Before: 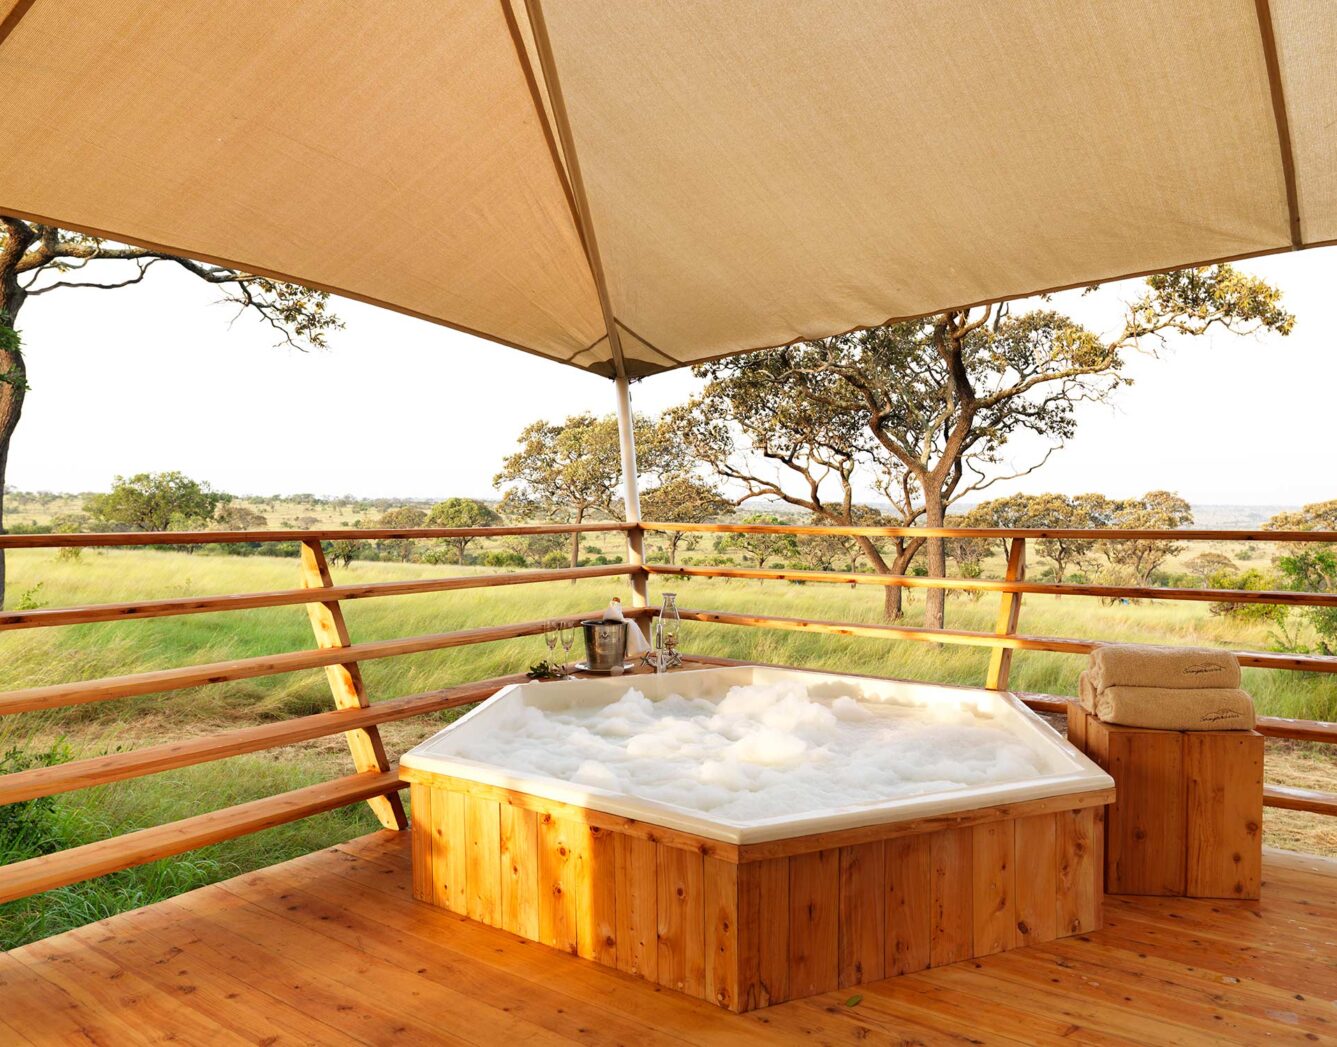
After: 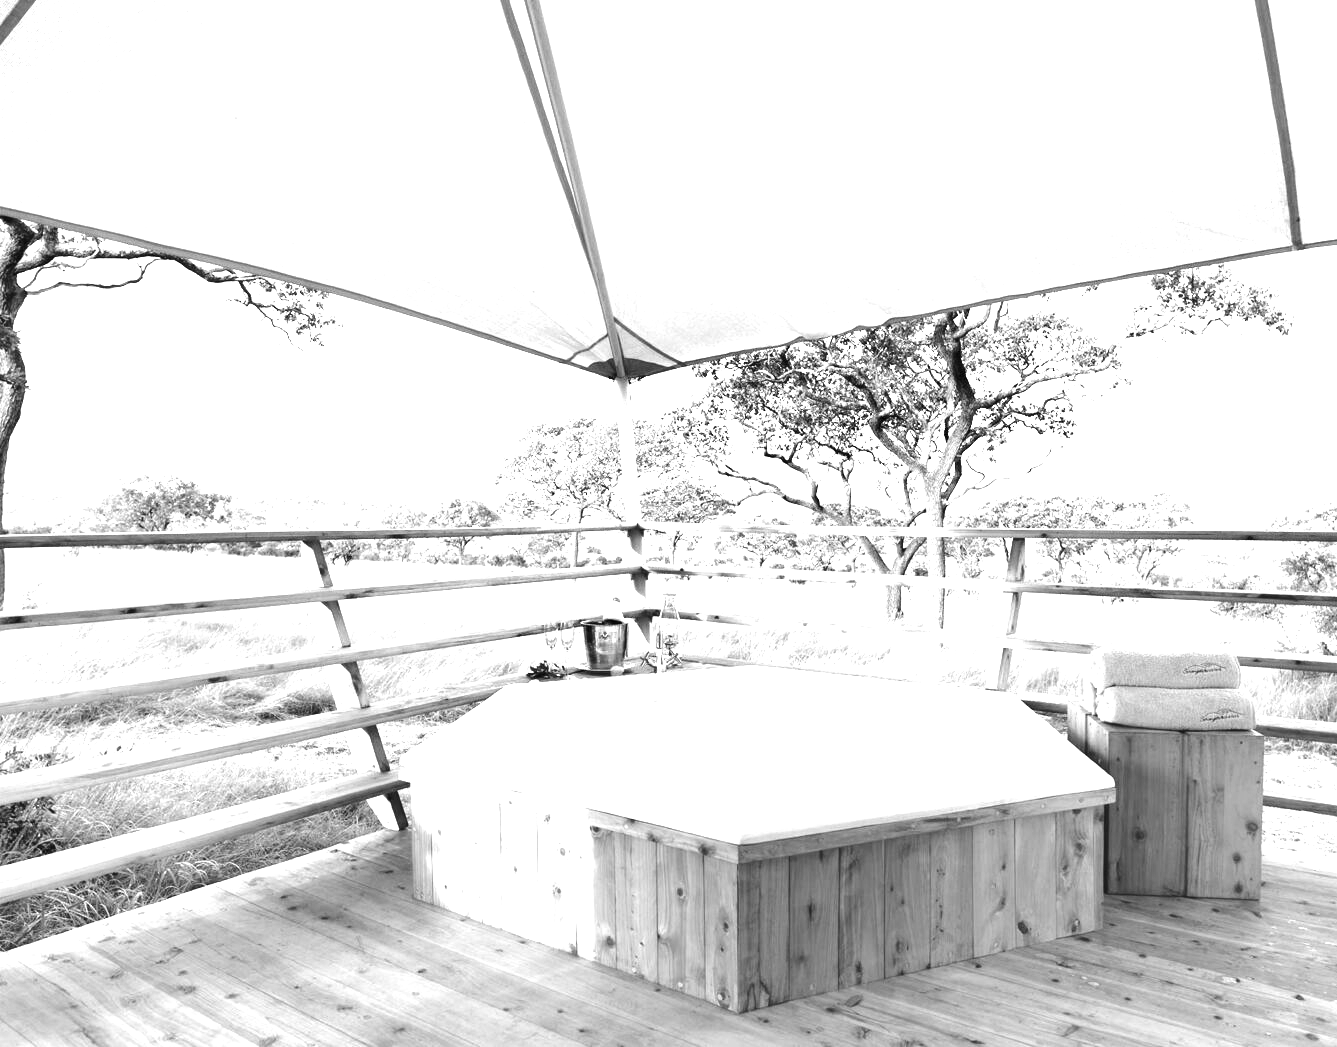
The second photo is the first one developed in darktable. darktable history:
color calibration: output gray [0.22, 0.42, 0.37, 0], gray › normalize channels true, illuminant same as pipeline (D50), adaptation XYZ, x 0.346, y 0.359, gamut compression 0
tone equalizer: -8 EV -0.75 EV, -7 EV -0.7 EV, -6 EV -0.6 EV, -5 EV -0.4 EV, -3 EV 0.4 EV, -2 EV 0.6 EV, -1 EV 0.7 EV, +0 EV 0.75 EV, edges refinement/feathering 500, mask exposure compensation -1.57 EV, preserve details no
exposure: black level correction 0, exposure 1.379 EV, compensate exposure bias true, compensate highlight preservation false
